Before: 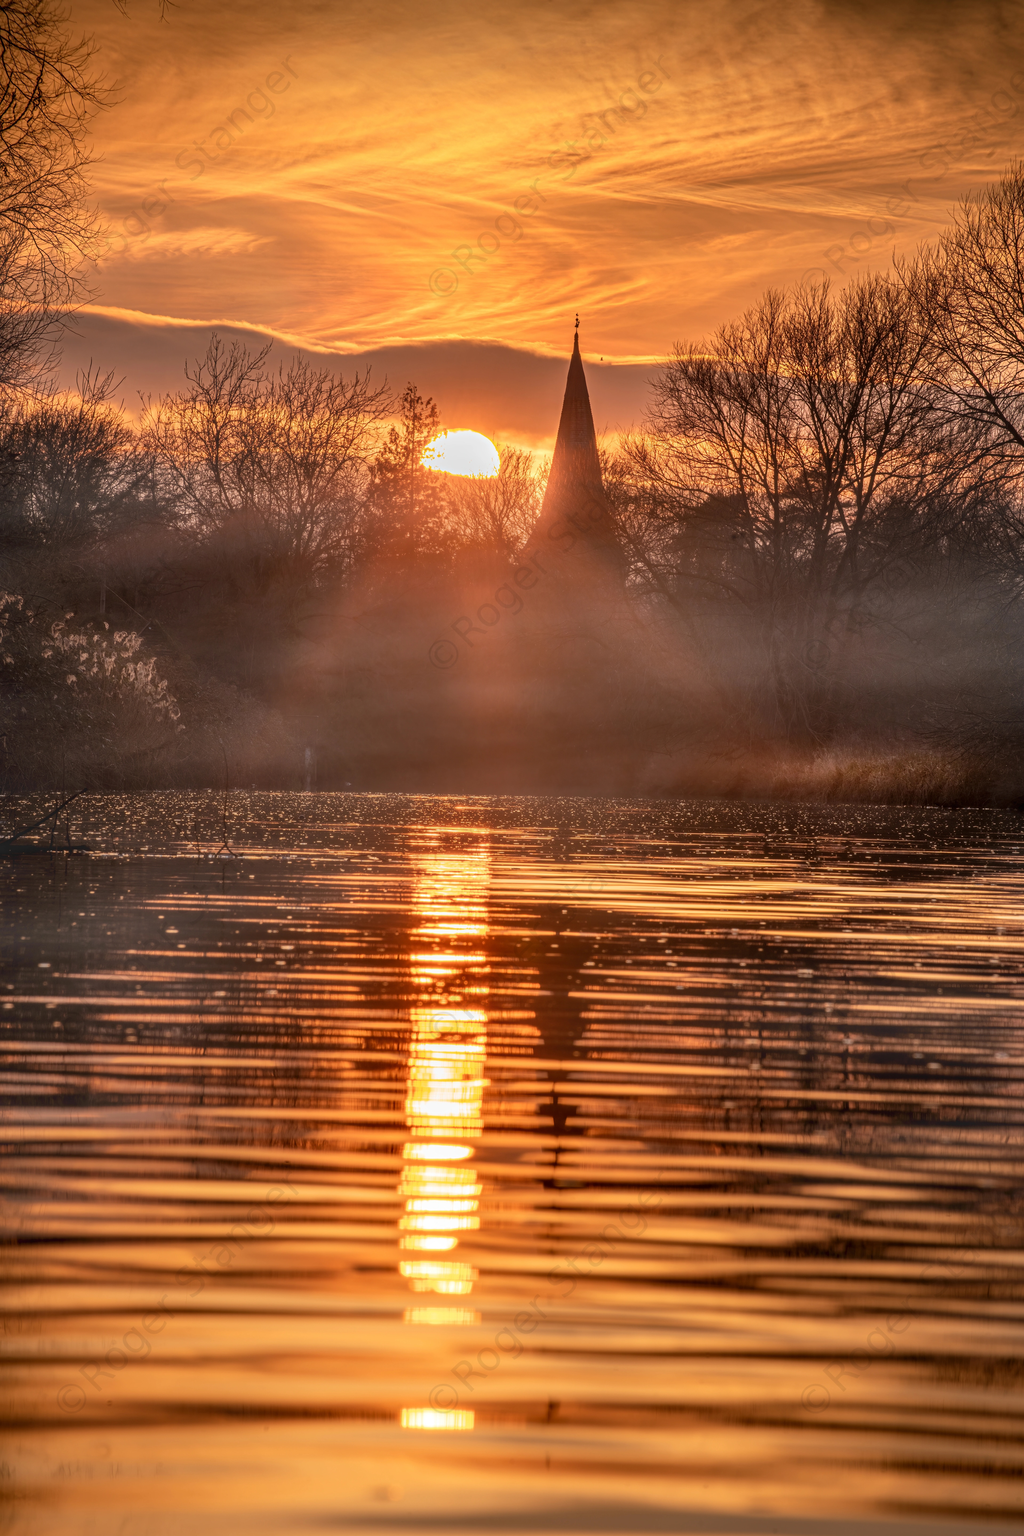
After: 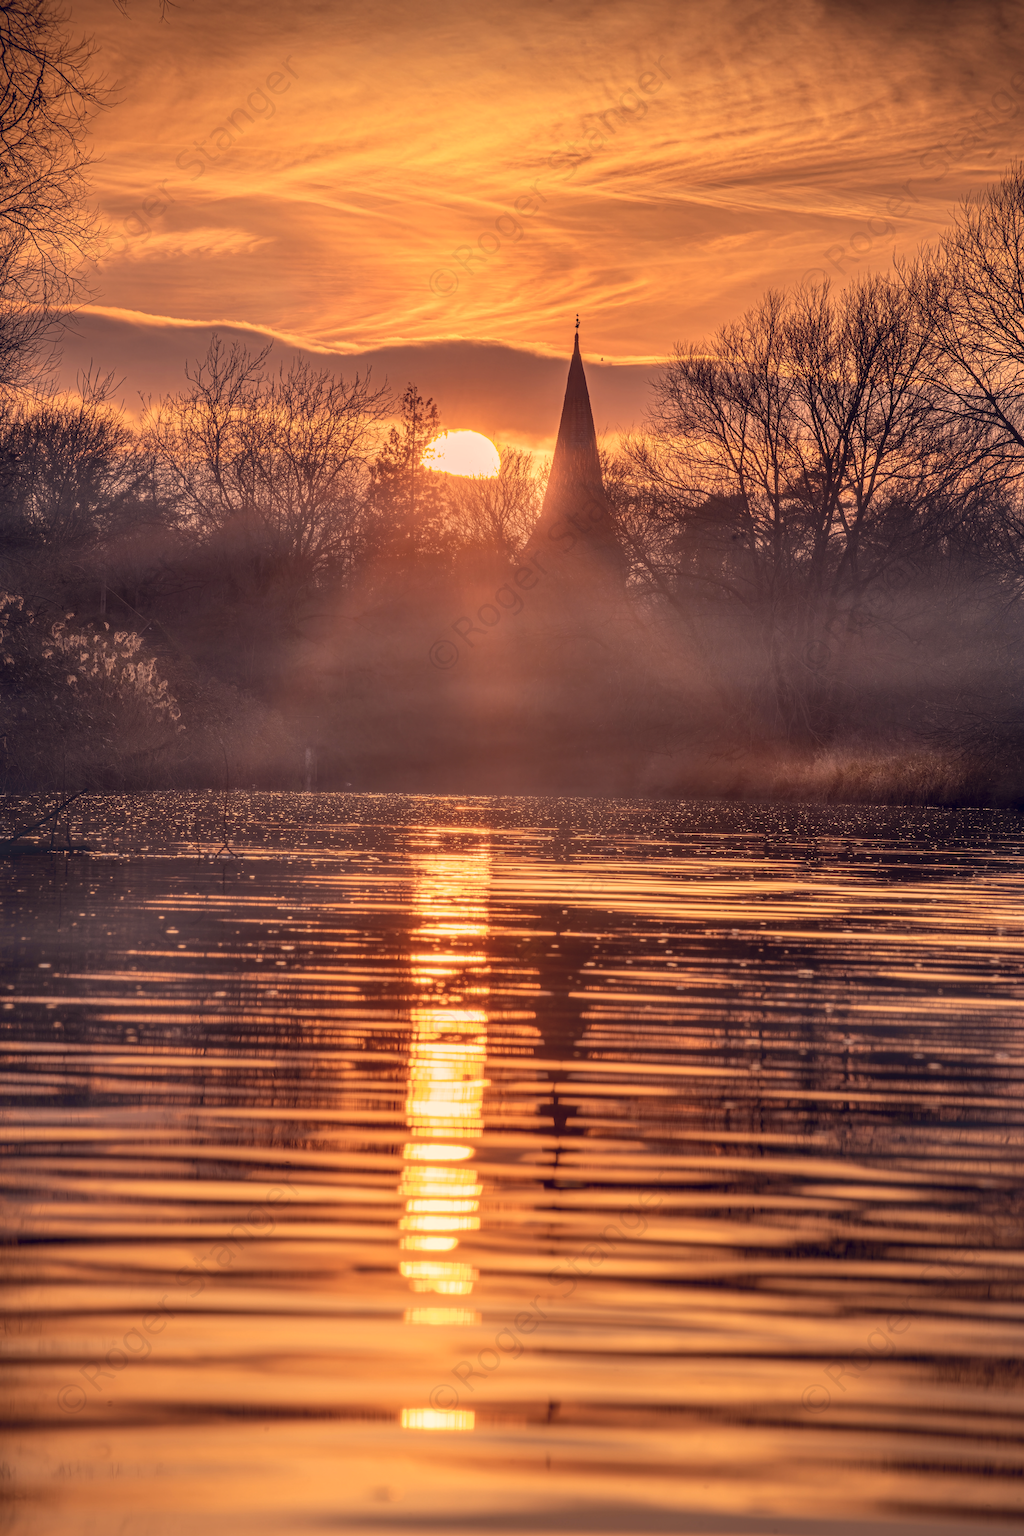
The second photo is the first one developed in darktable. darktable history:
color correction: highlights a* 19.59, highlights b* 27.49, shadows a* 3.46, shadows b* -17.28, saturation 0.73
